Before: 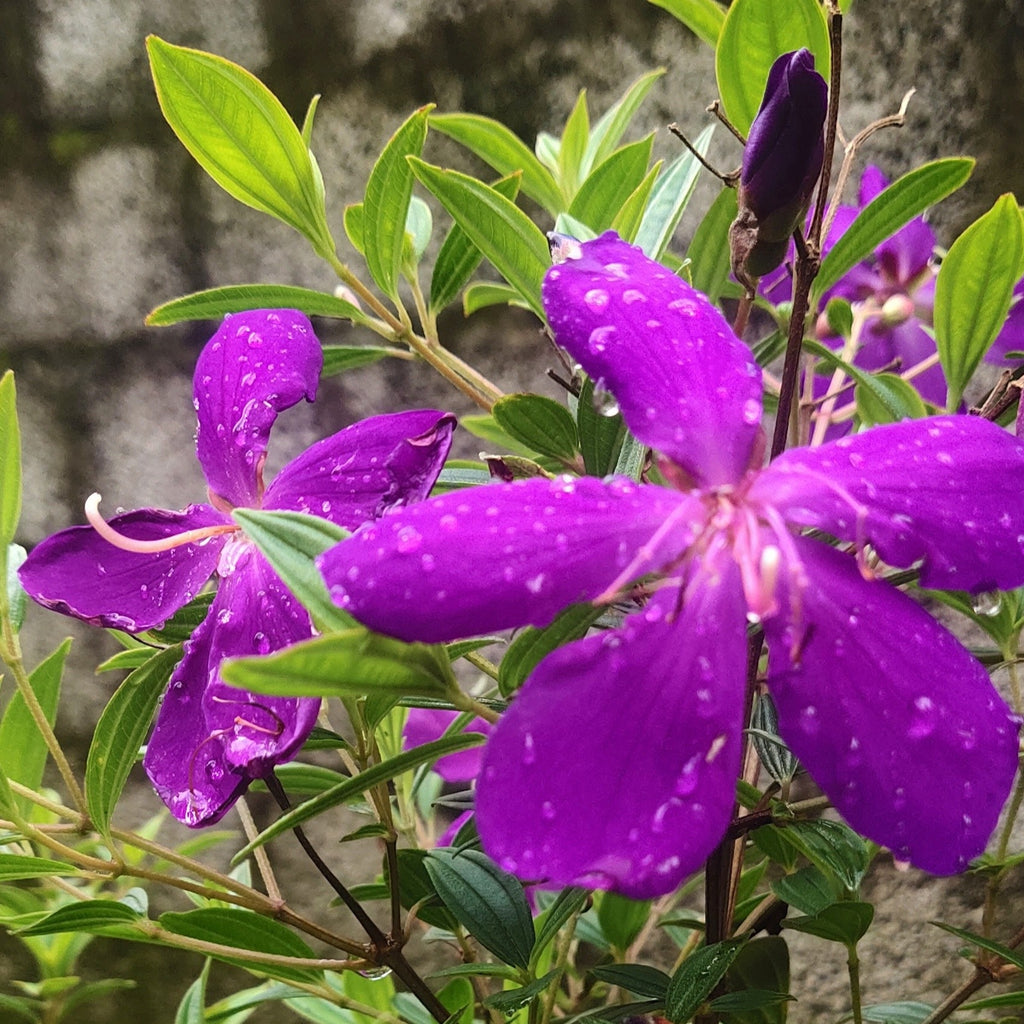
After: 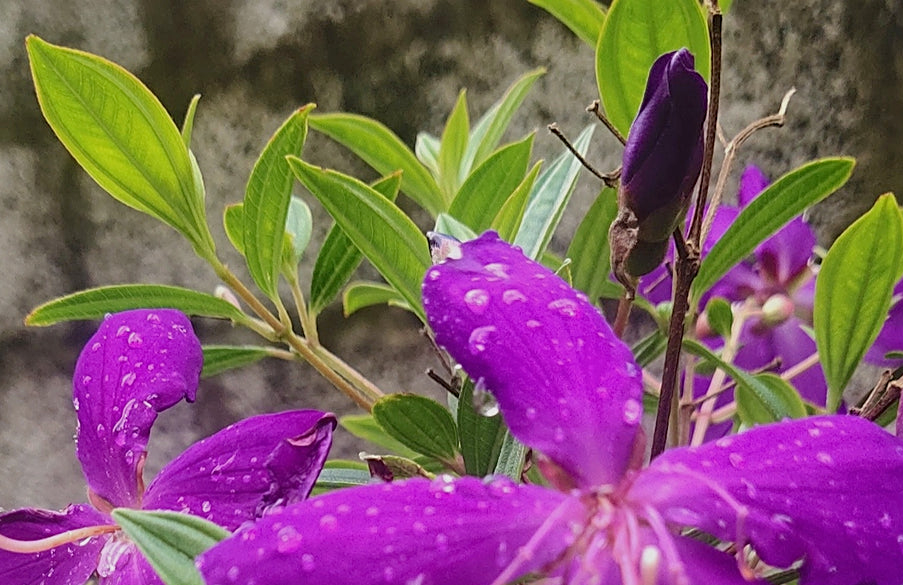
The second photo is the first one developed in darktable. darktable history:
tone equalizer: -8 EV 0.25 EV, -7 EV 0.417 EV, -6 EV 0.417 EV, -5 EV 0.25 EV, -3 EV -0.25 EV, -2 EV -0.417 EV, -1 EV -0.417 EV, +0 EV -0.25 EV, edges refinement/feathering 500, mask exposure compensation -1.57 EV, preserve details guided filter
sharpen: radius 2.529, amount 0.323
crop and rotate: left 11.812%, bottom 42.776%
